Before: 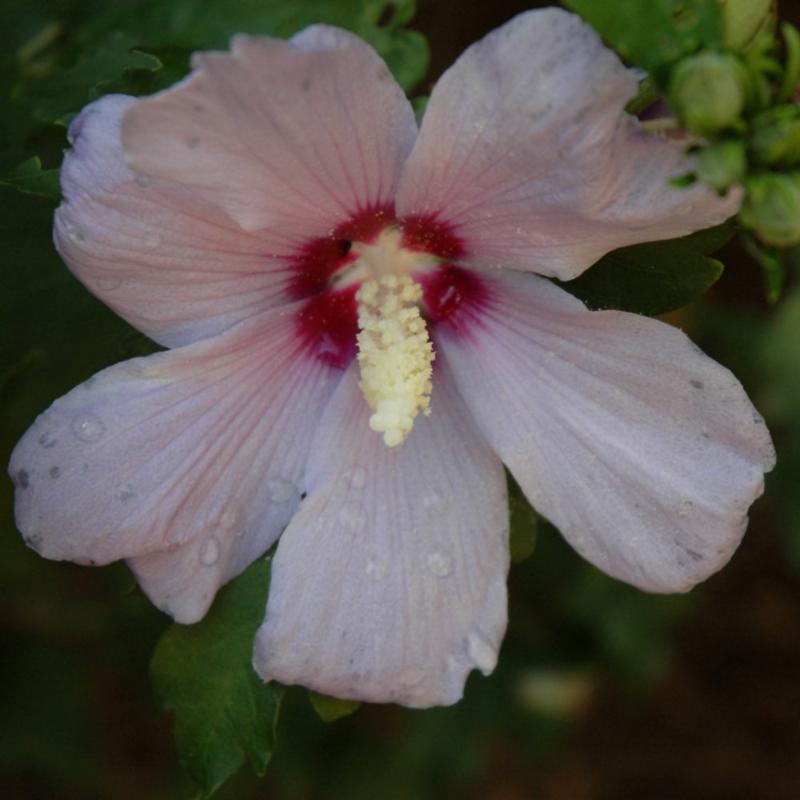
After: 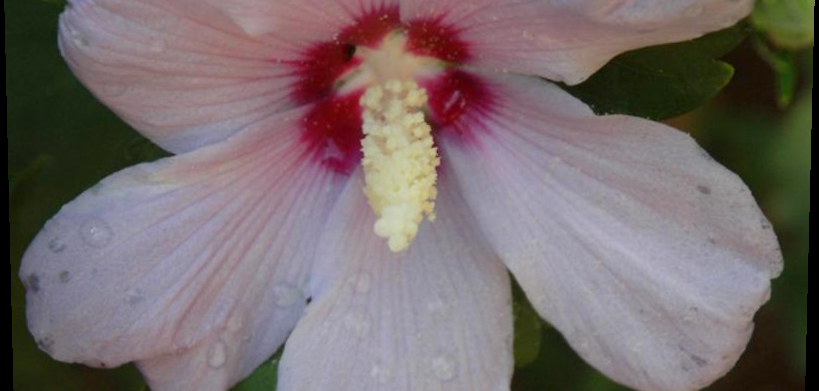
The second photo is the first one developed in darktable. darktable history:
exposure: exposure 0.207 EV, compensate highlight preservation false
color balance rgb: contrast -10%
crop and rotate: top 26.056%, bottom 25.543%
rotate and perspective: lens shift (vertical) 0.048, lens shift (horizontal) -0.024, automatic cropping off
tone equalizer: on, module defaults
